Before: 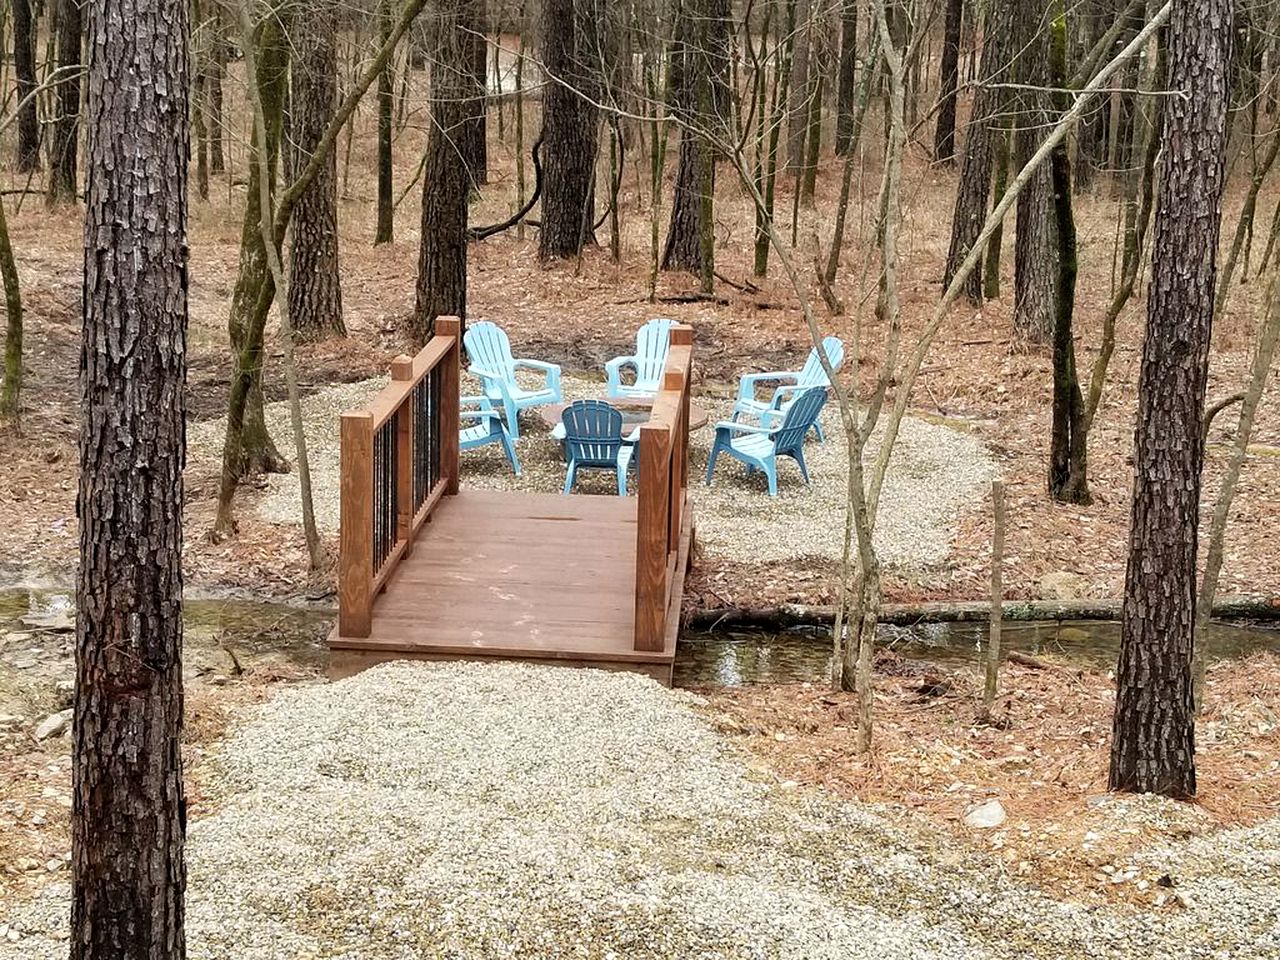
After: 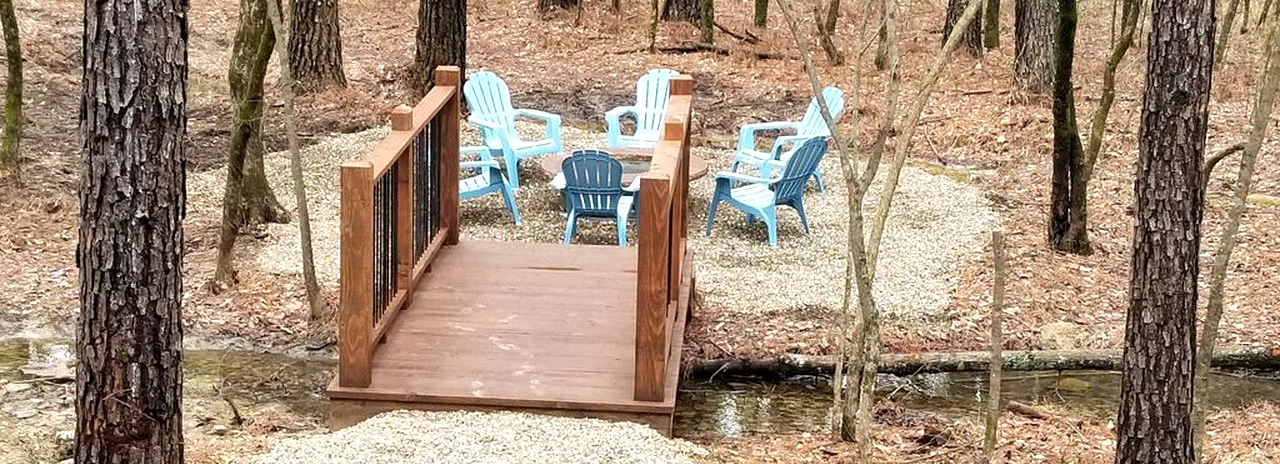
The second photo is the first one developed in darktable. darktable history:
exposure: exposure 0.3 EV, compensate highlight preservation false
crop and rotate: top 26.056%, bottom 25.543%
